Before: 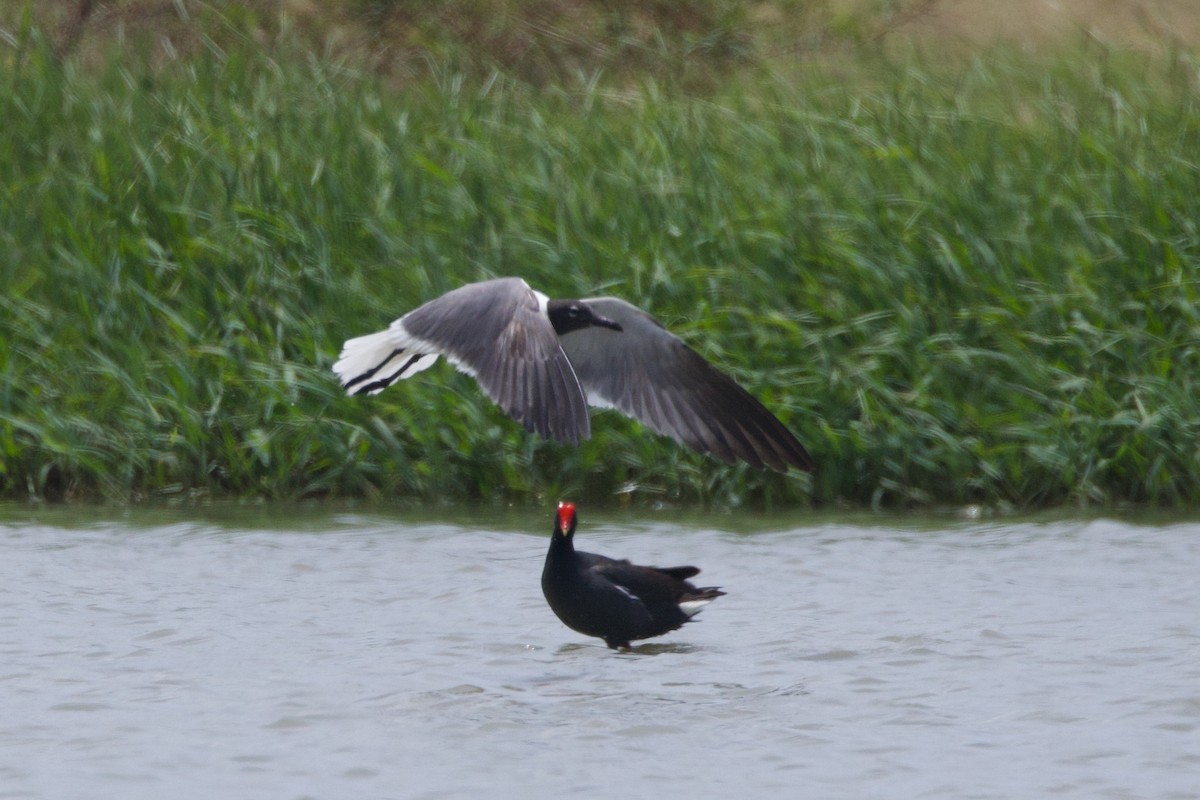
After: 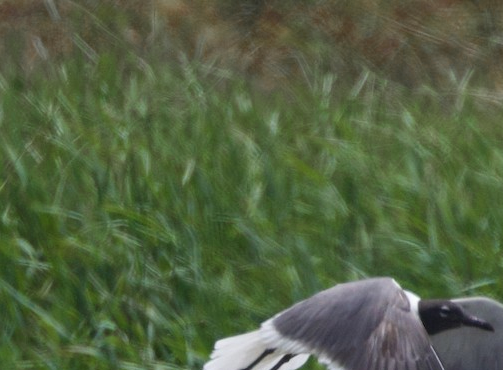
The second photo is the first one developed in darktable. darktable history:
white balance: emerald 1
color zones: curves: ch0 [(0.11, 0.396) (0.195, 0.36) (0.25, 0.5) (0.303, 0.412) (0.357, 0.544) (0.75, 0.5) (0.967, 0.328)]; ch1 [(0, 0.468) (0.112, 0.512) (0.202, 0.6) (0.25, 0.5) (0.307, 0.352) (0.357, 0.544) (0.75, 0.5) (0.963, 0.524)]
crop and rotate: left 10.817%, top 0.062%, right 47.194%, bottom 53.626%
